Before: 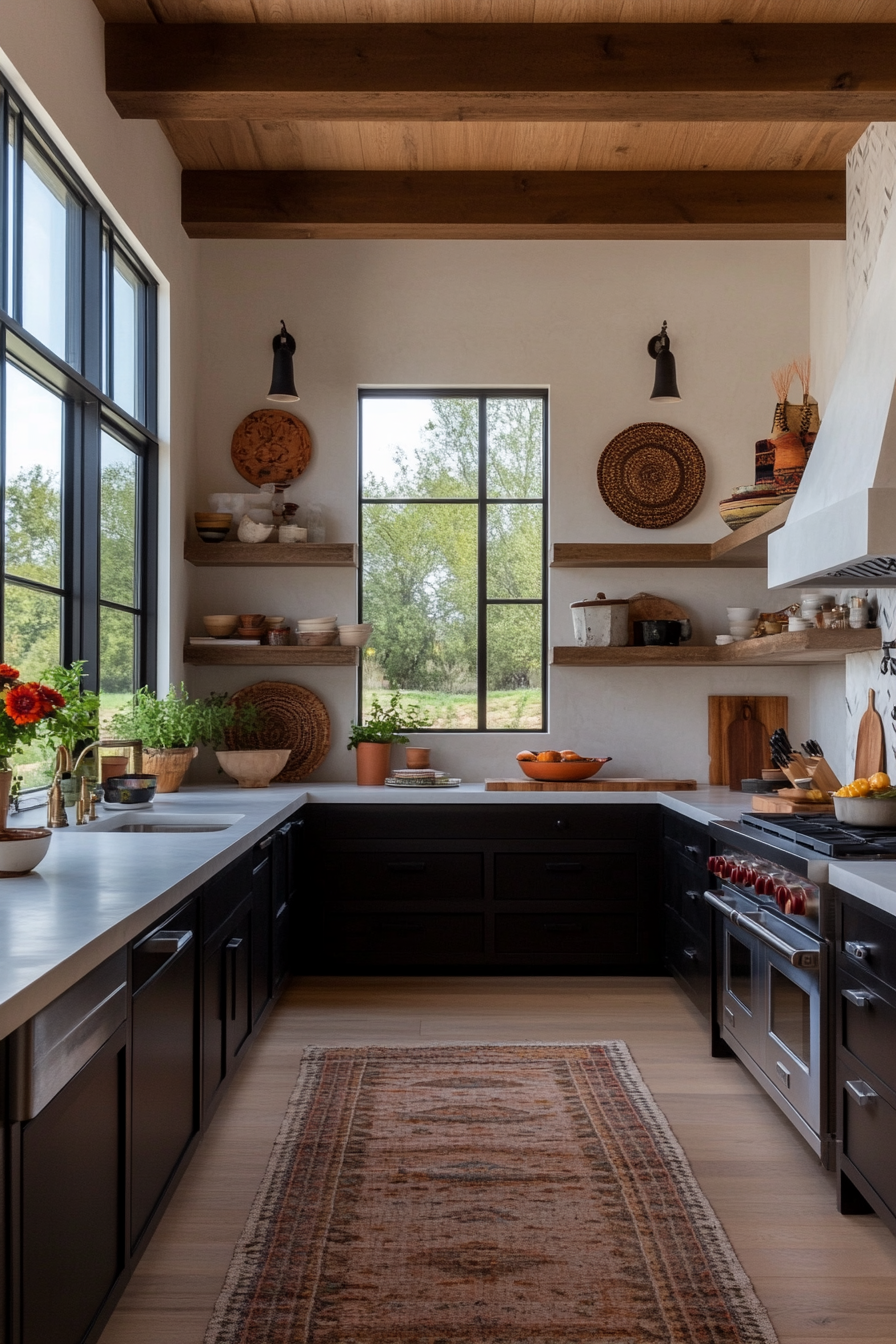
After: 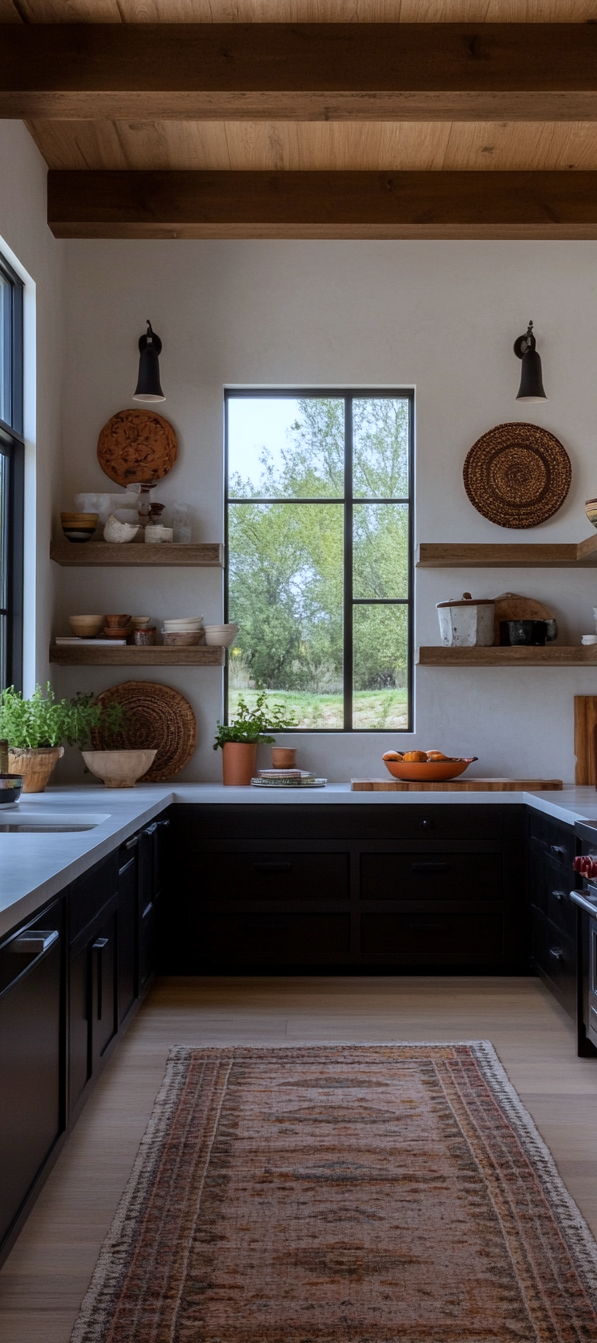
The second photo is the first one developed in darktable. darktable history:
crop and rotate: left 15.055%, right 18.278%
white balance: red 0.924, blue 1.095
